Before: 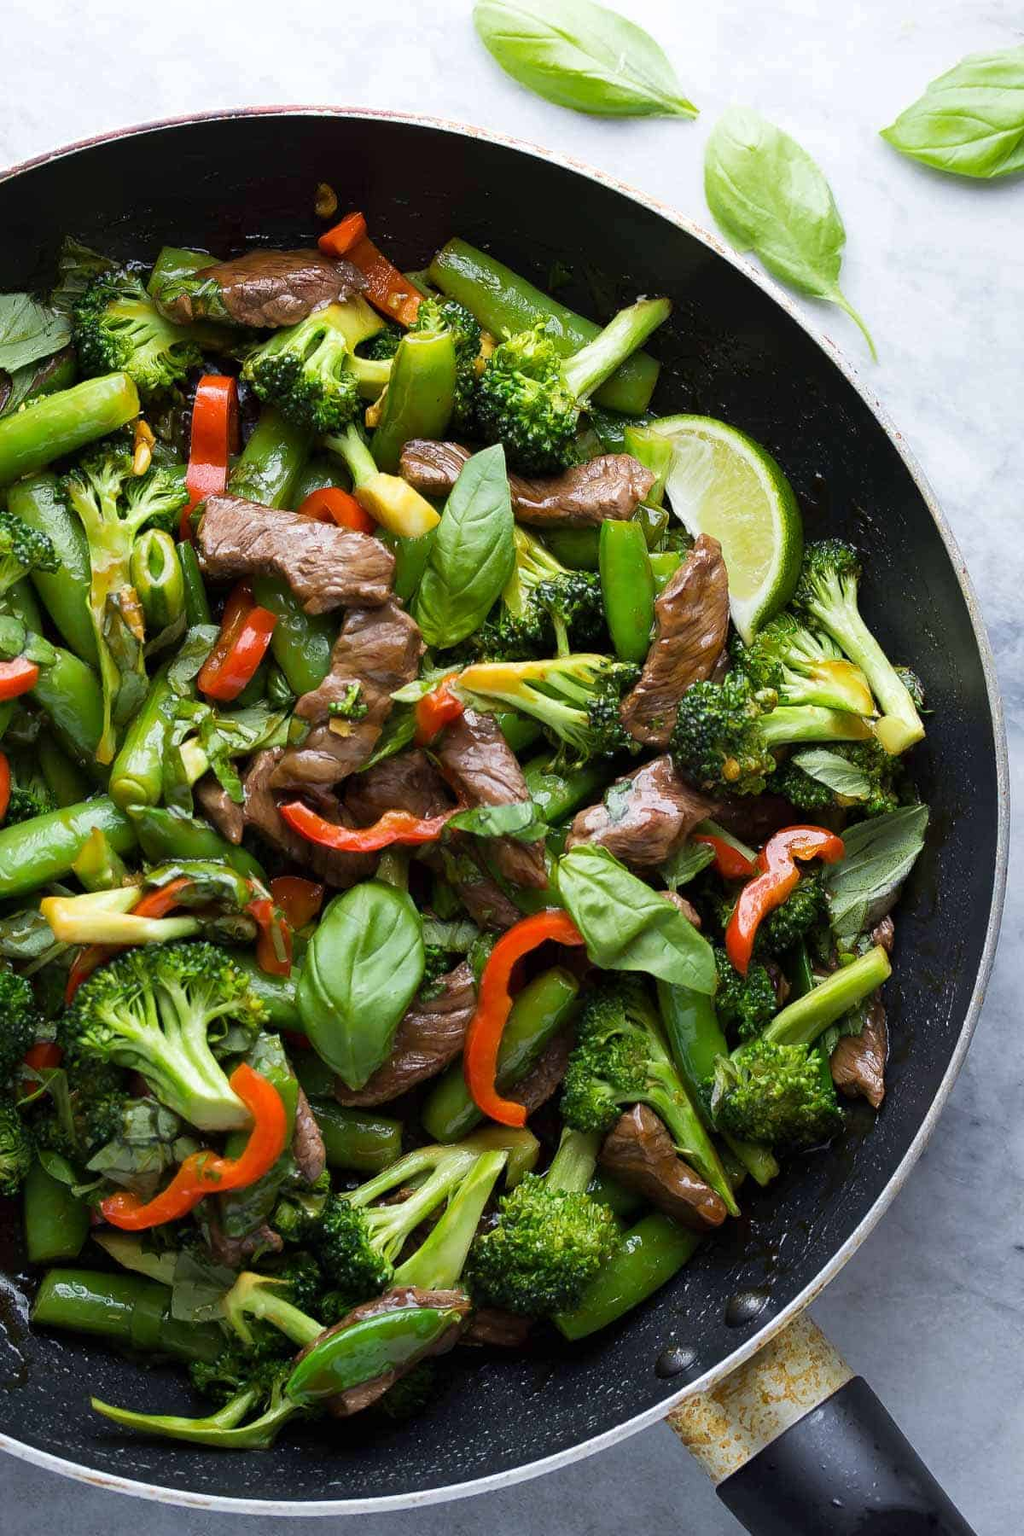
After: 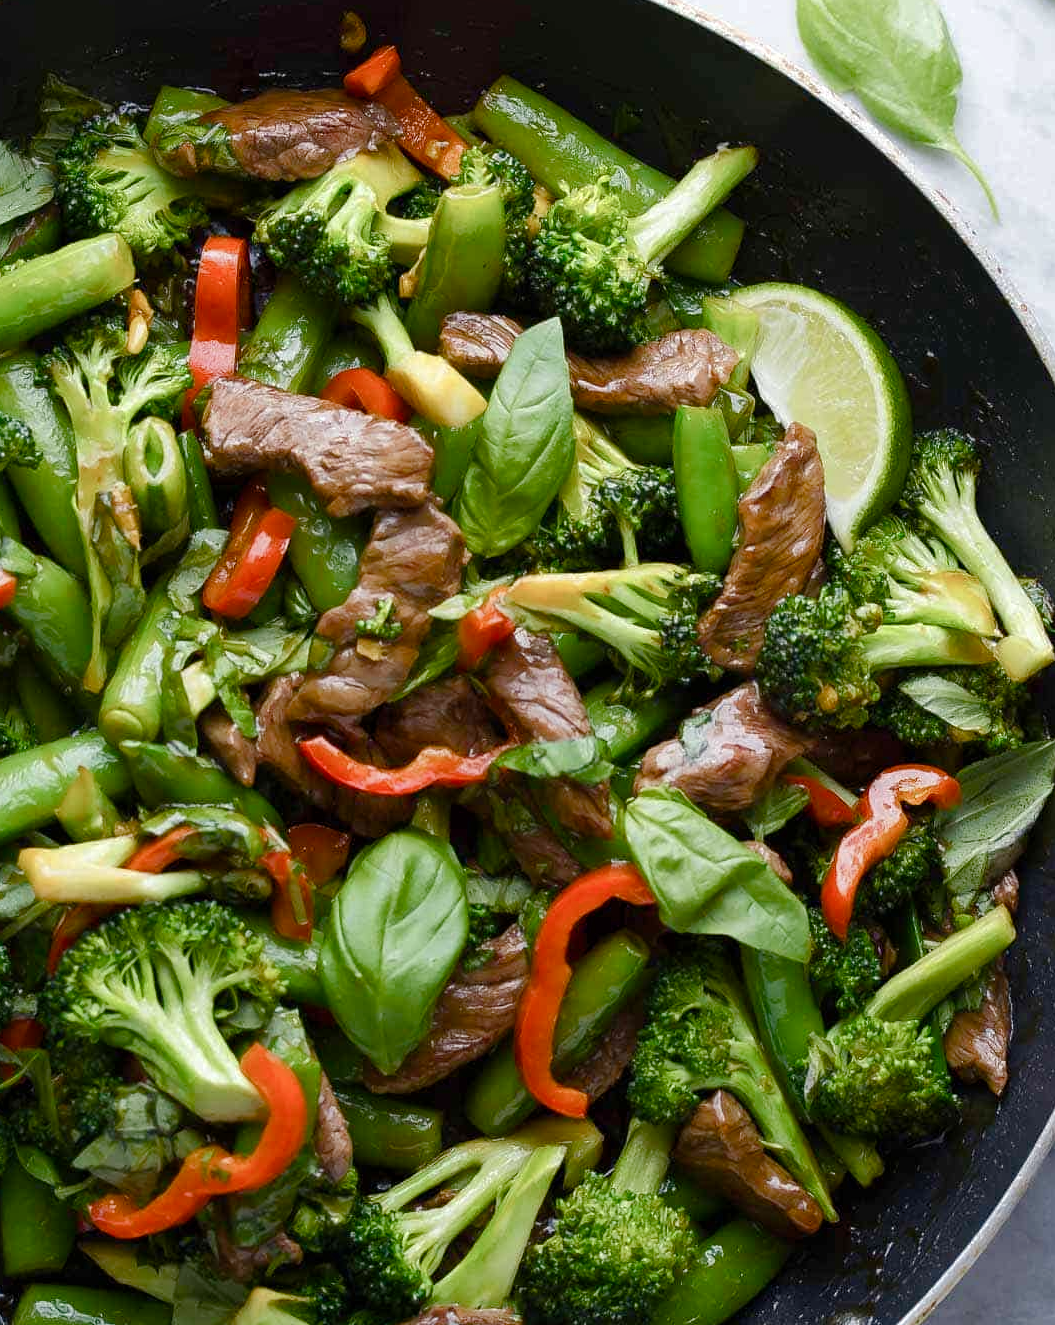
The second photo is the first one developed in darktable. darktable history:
crop and rotate: left 2.425%, top 11.305%, right 9.6%, bottom 15.08%
shadows and highlights: shadows 10, white point adjustment 1, highlights -40
color balance rgb: perceptual saturation grading › global saturation 20%, perceptual saturation grading › highlights -50%, perceptual saturation grading › shadows 30%
